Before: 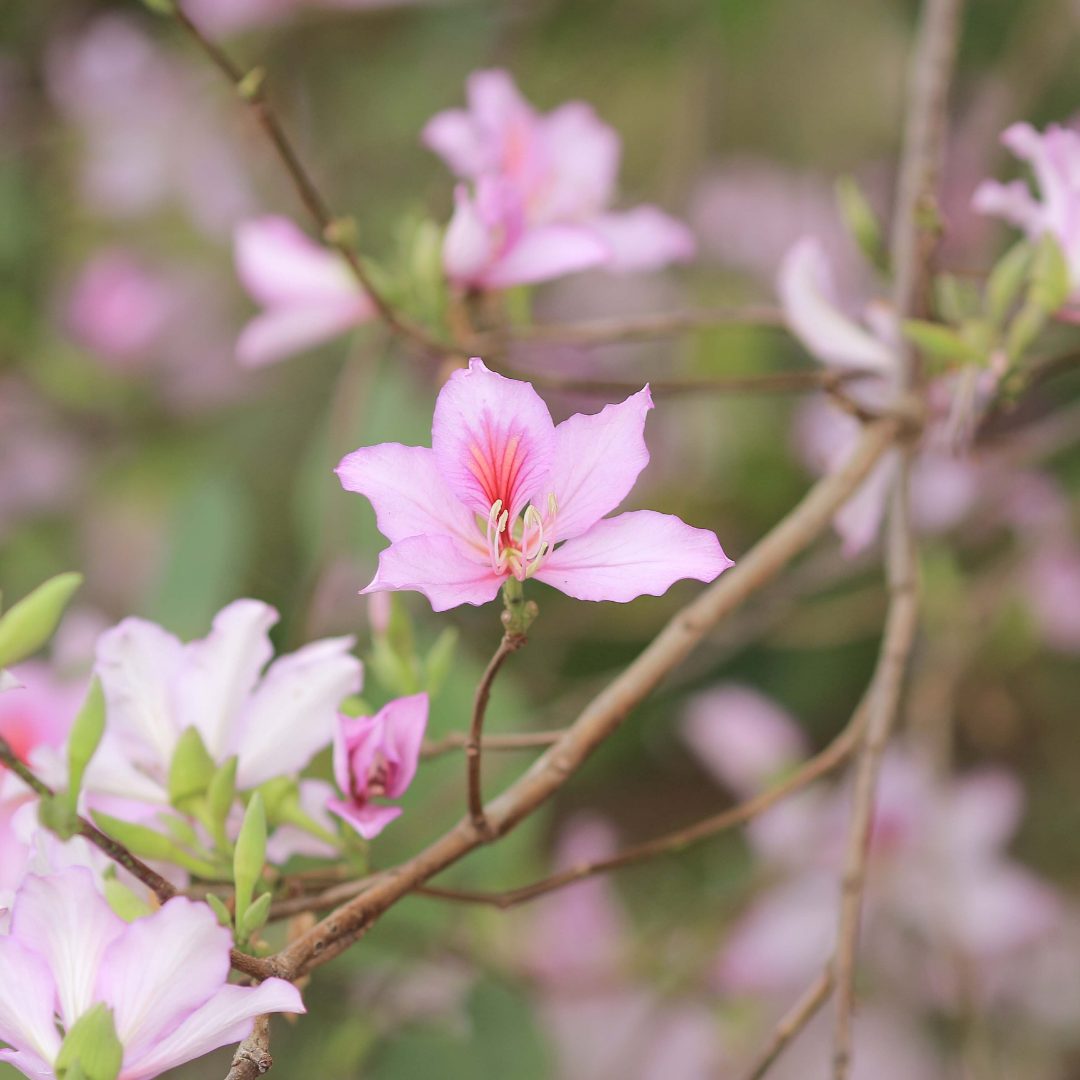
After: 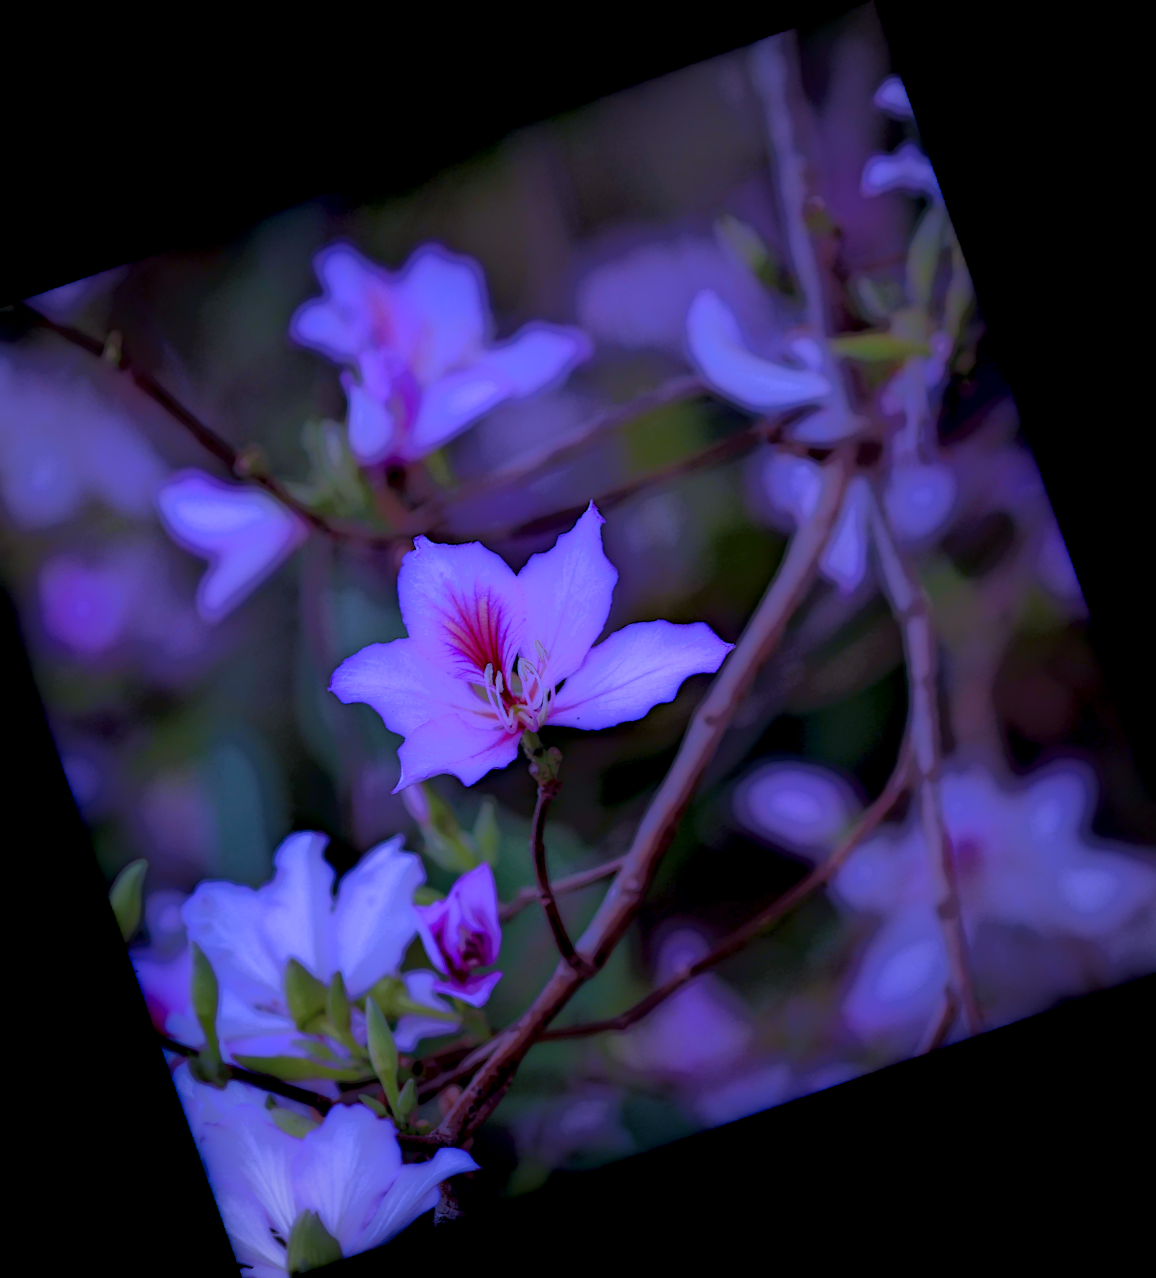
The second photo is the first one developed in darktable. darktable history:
vignetting: fall-off radius 60.92%
velvia: on, module defaults
crop and rotate: angle 19.43°, left 6.812%, right 4.125%, bottom 1.087%
local contrast: highlights 0%, shadows 198%, detail 164%, midtone range 0.001
levels: mode automatic, black 0.023%, white 99.97%, levels [0.062, 0.494, 0.925]
rotate and perspective: rotation 0.062°, lens shift (vertical) 0.115, lens shift (horizontal) -0.133, crop left 0.047, crop right 0.94, crop top 0.061, crop bottom 0.94
white balance: red 0.98, blue 1.61
